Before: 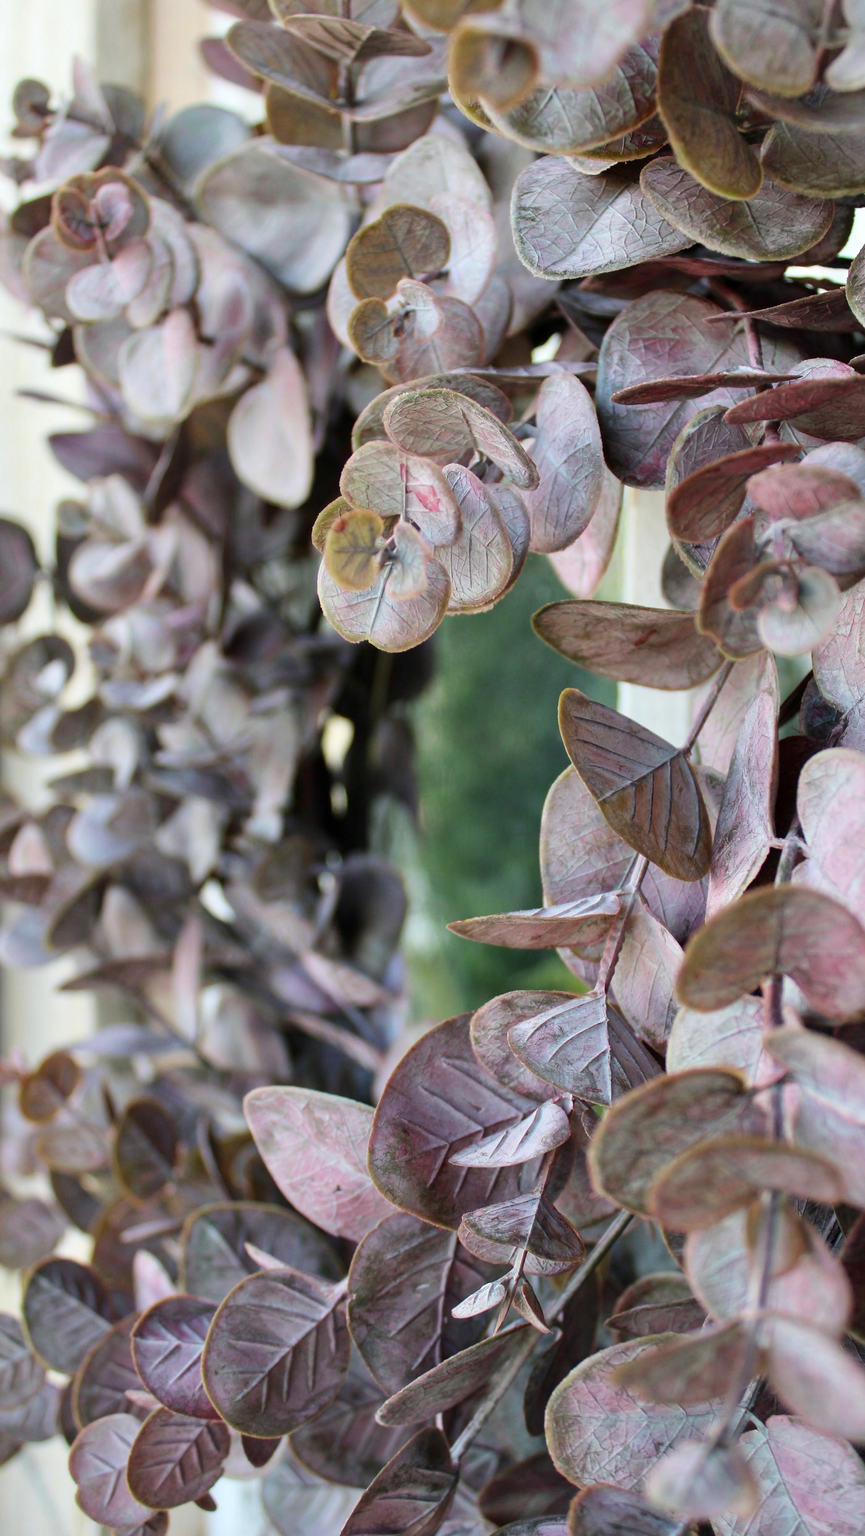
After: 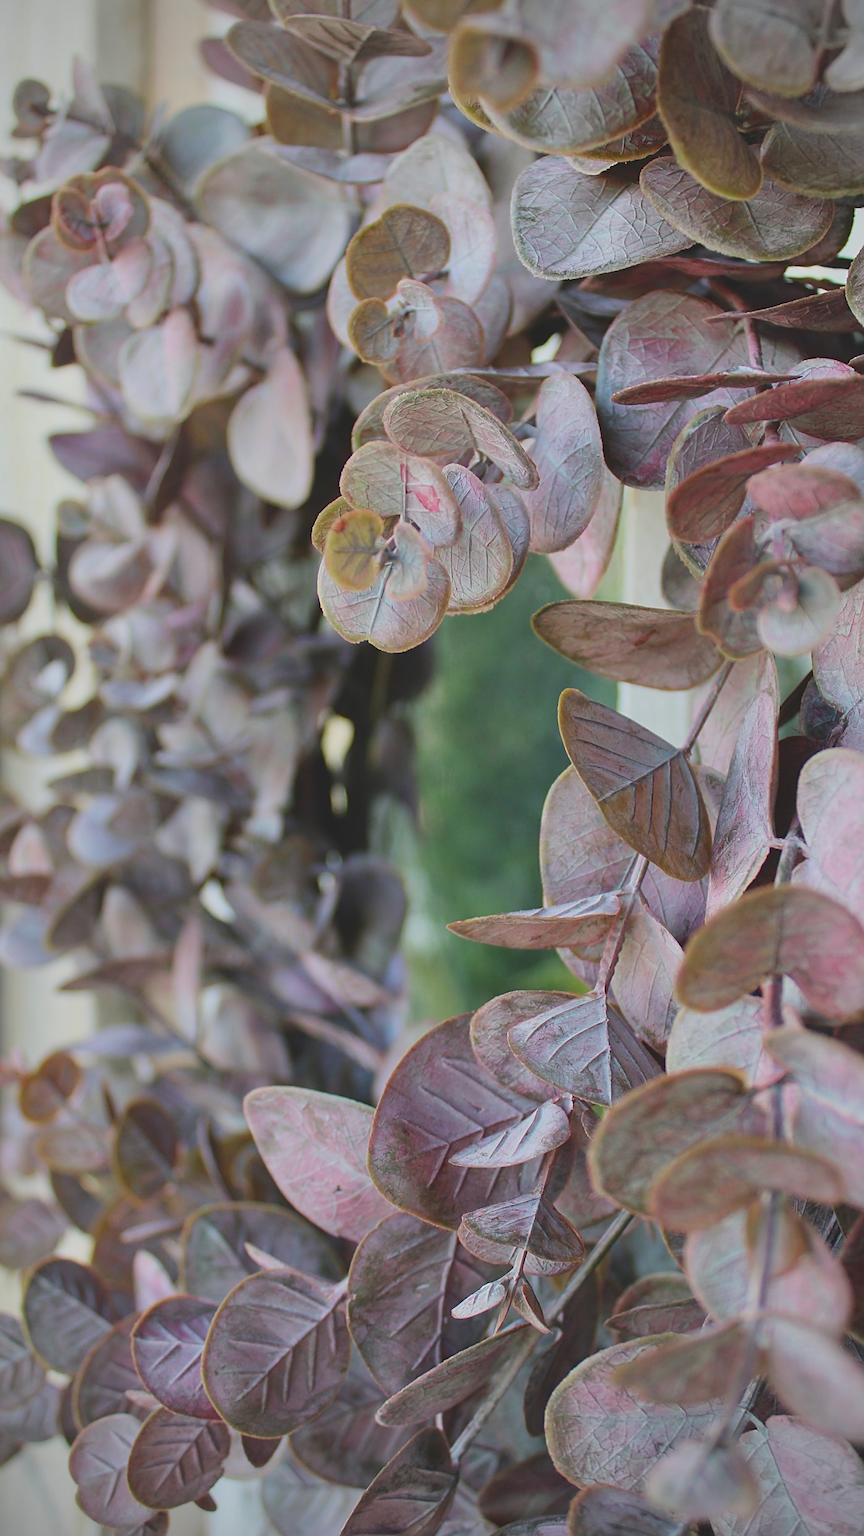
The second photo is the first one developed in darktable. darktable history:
sharpen: on, module defaults
contrast brightness saturation: contrast -0.28
vignetting: on, module defaults
